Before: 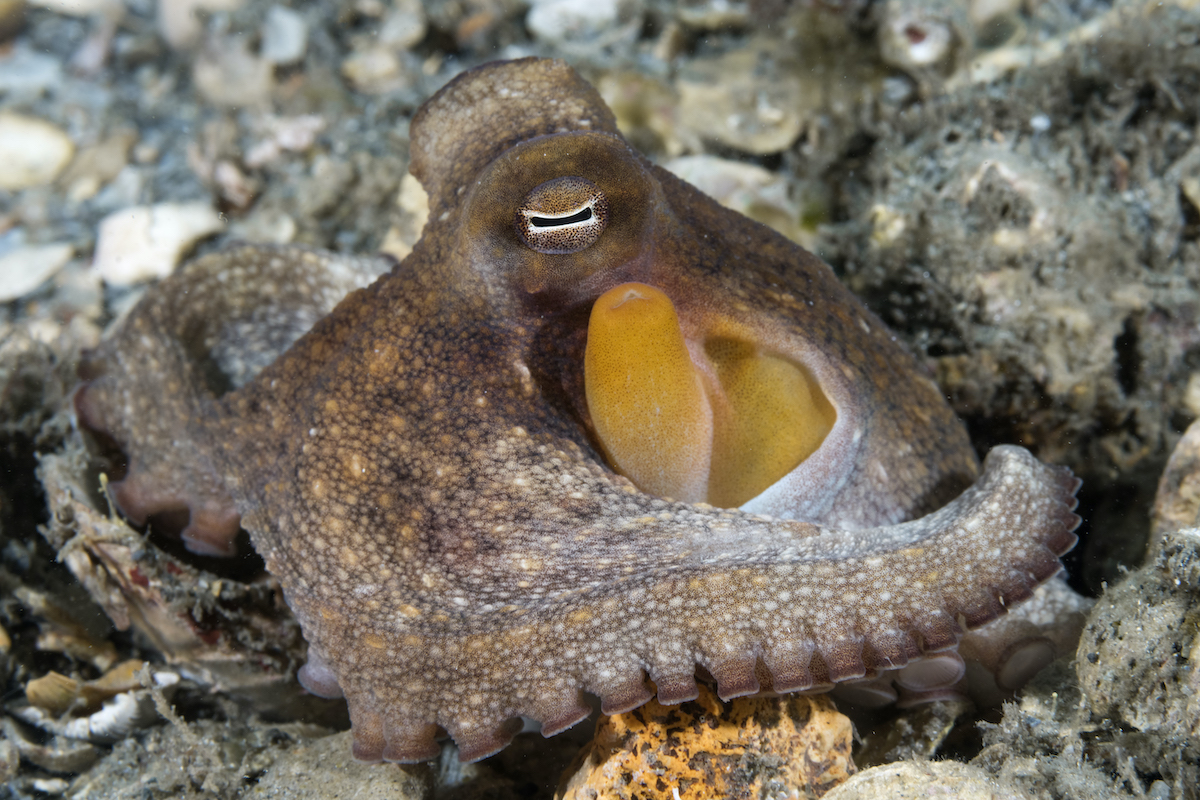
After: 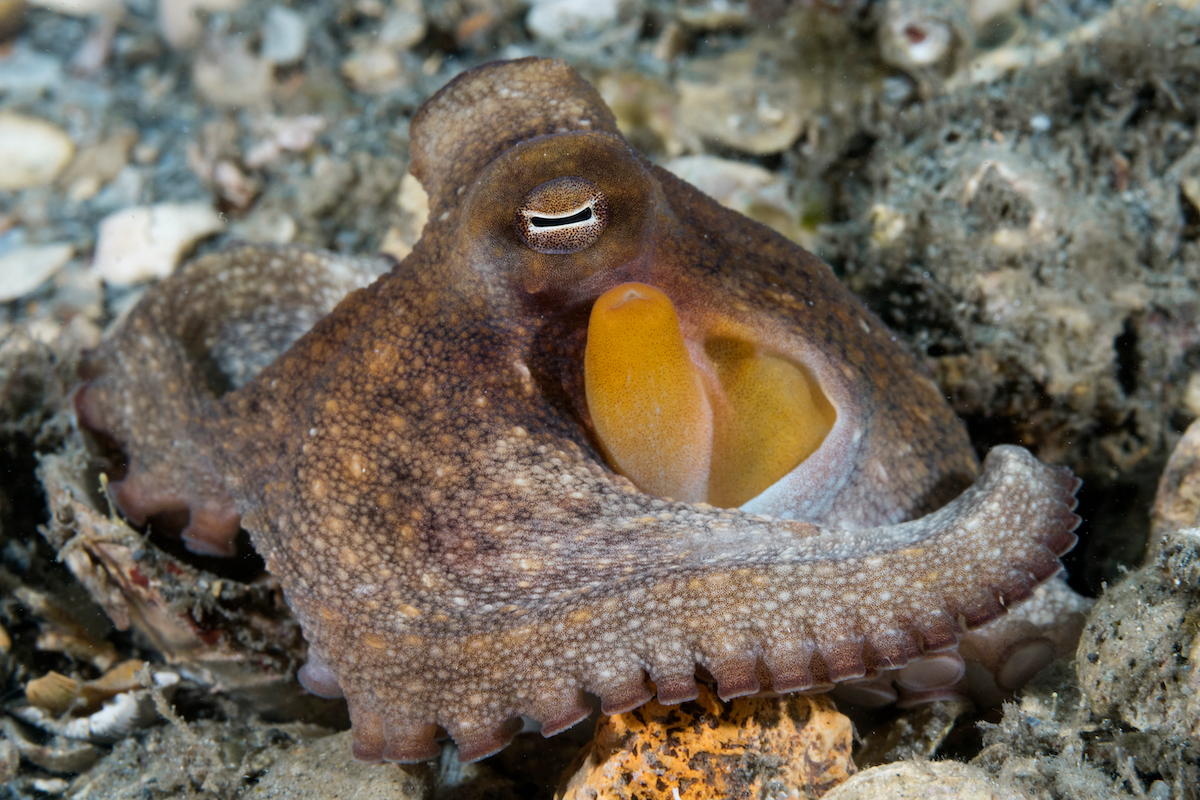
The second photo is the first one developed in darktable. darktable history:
exposure: exposure -0.158 EV, compensate highlight preservation false
